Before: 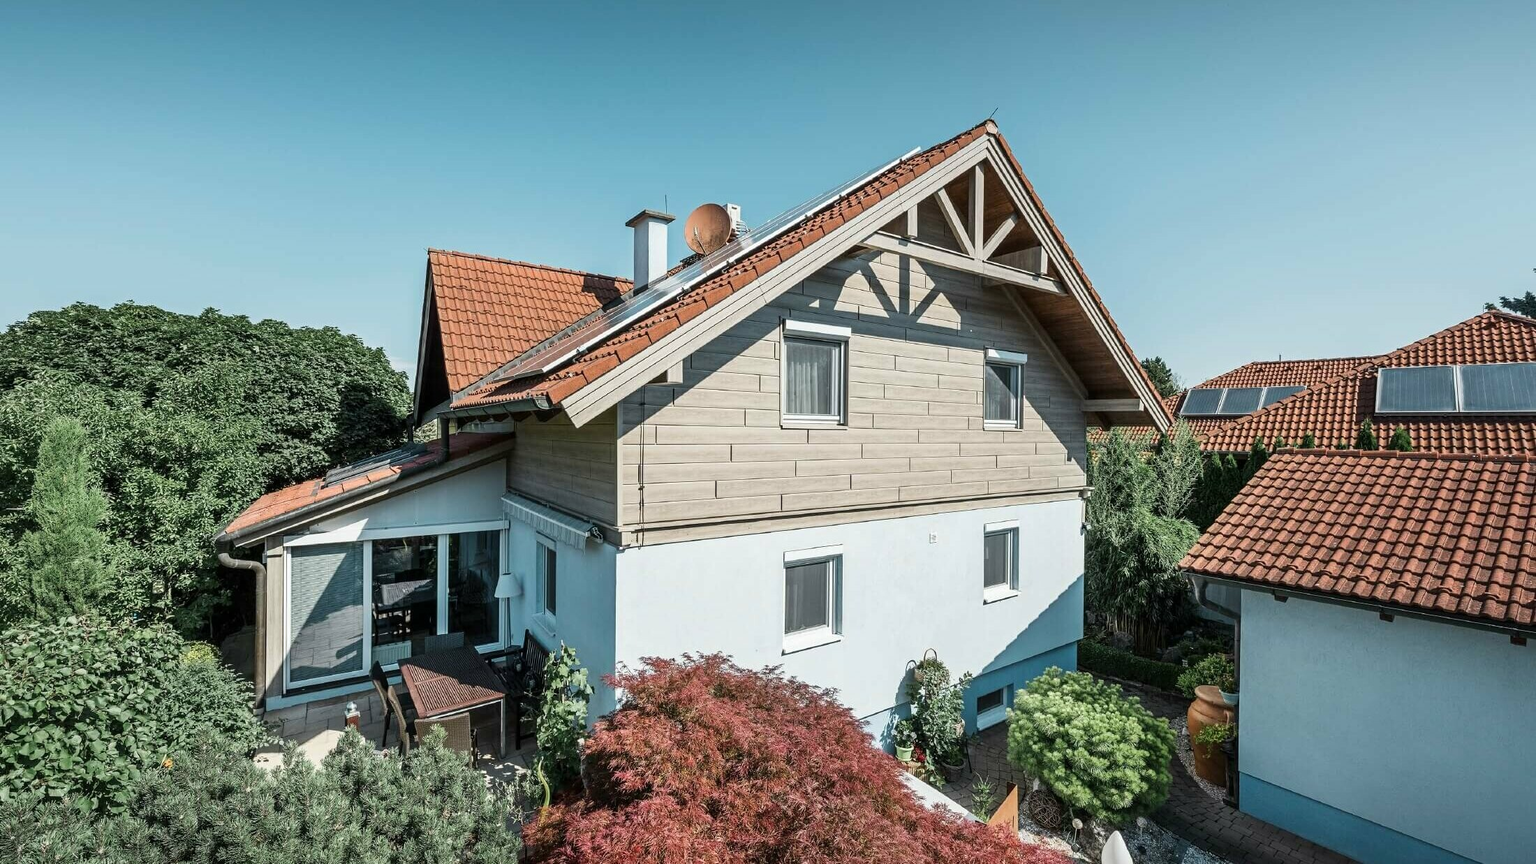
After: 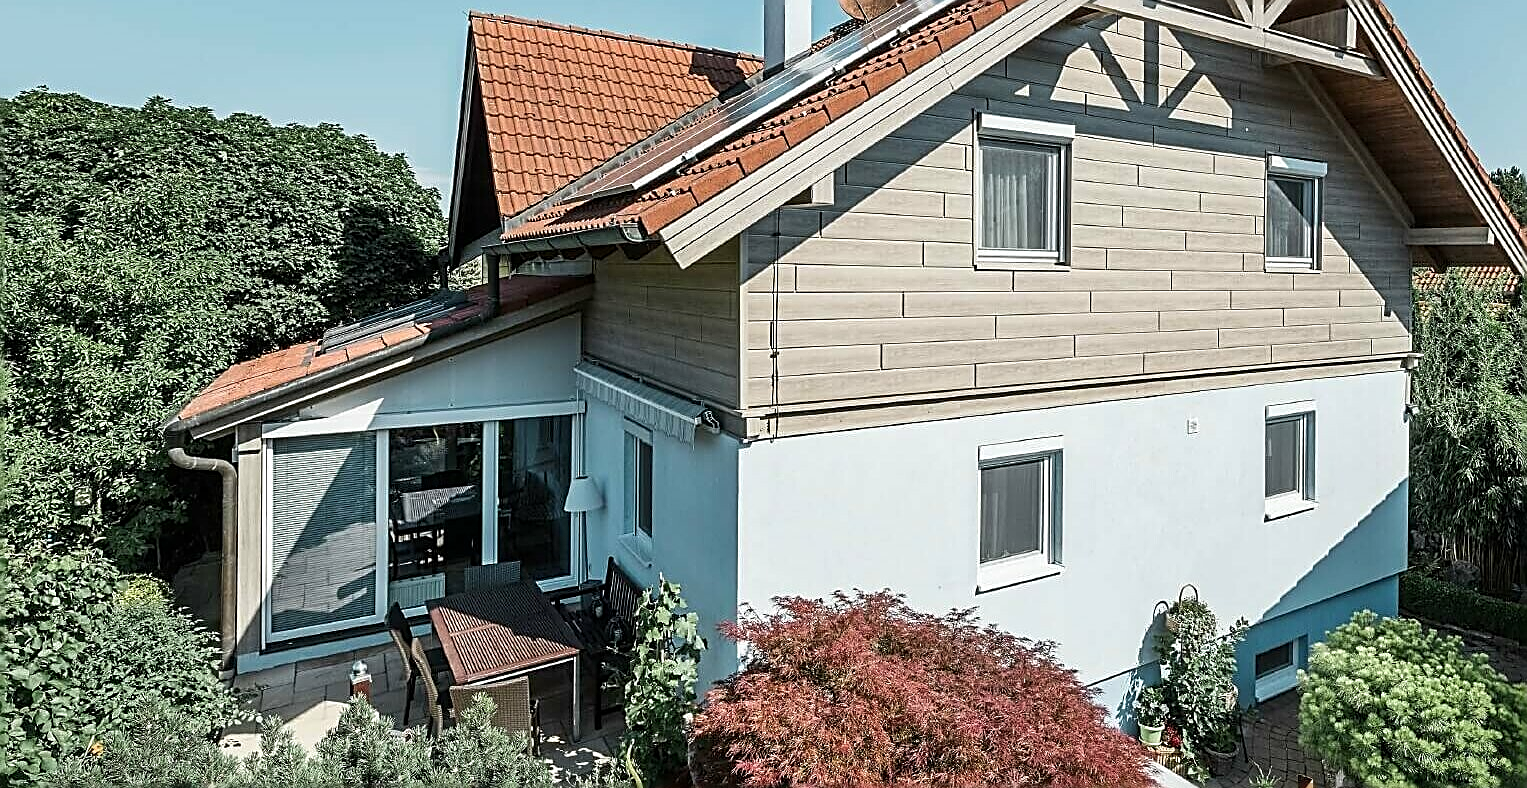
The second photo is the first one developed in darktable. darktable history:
sharpen: amount 0.911
crop: left 6.567%, top 27.847%, right 23.983%, bottom 8.39%
